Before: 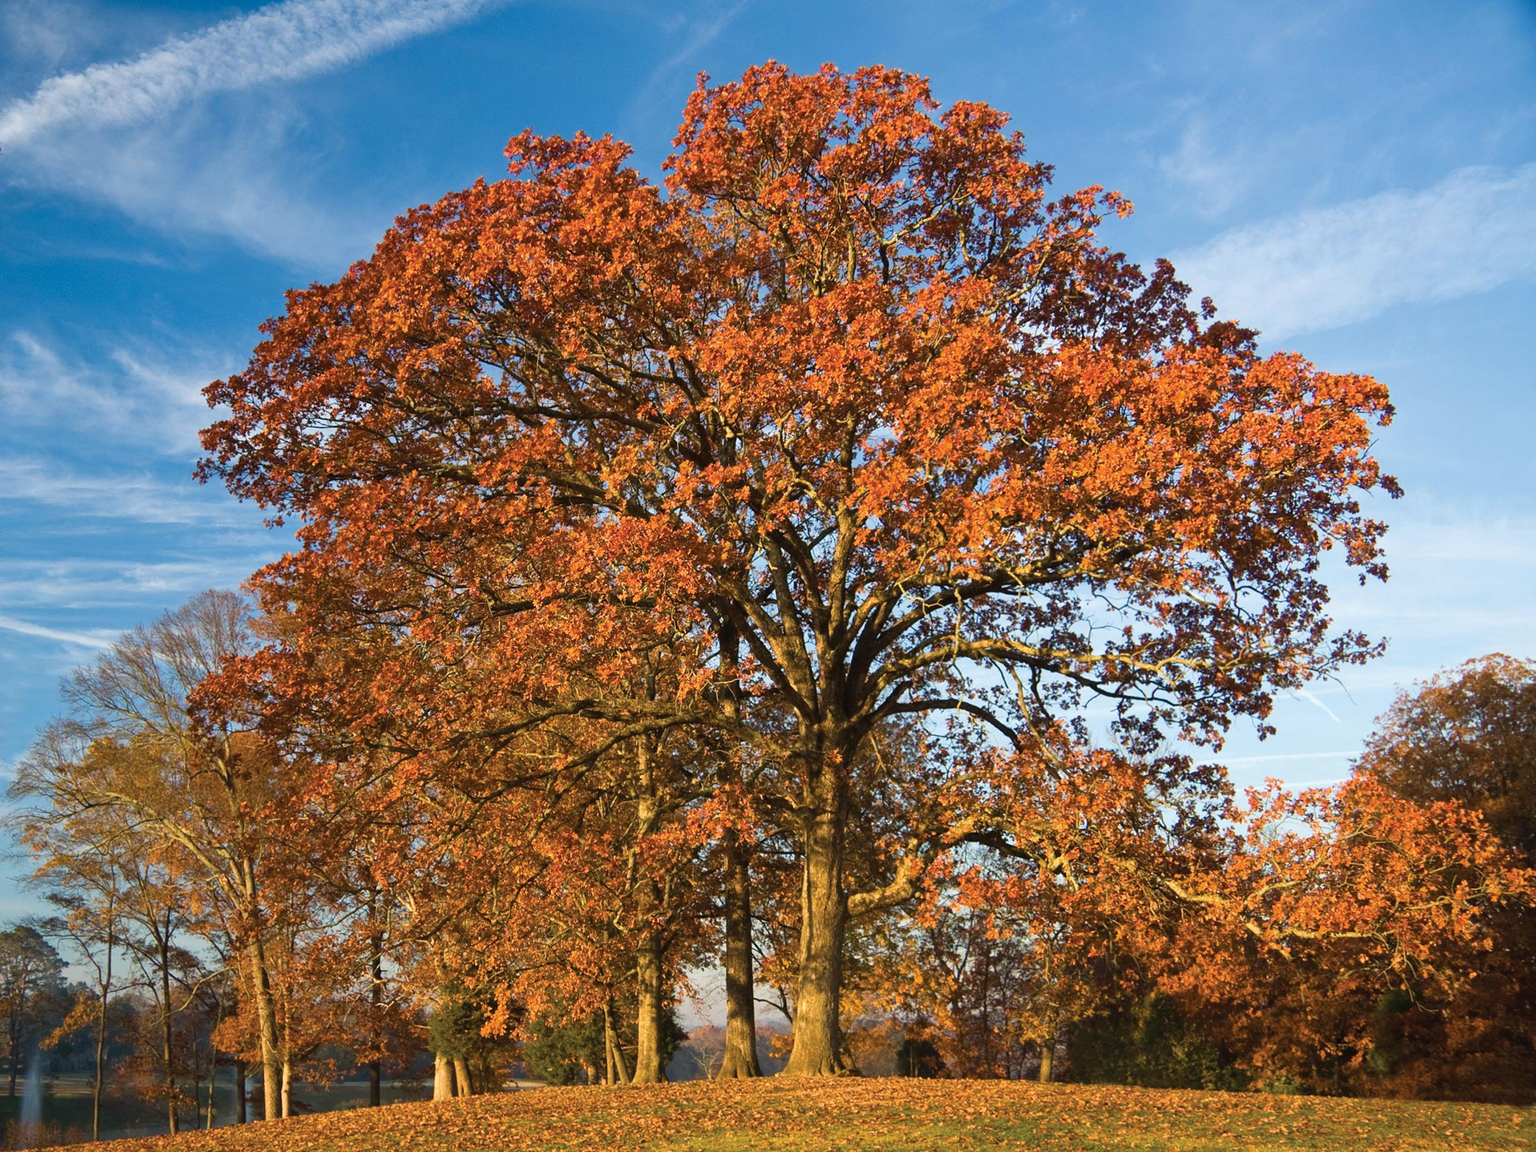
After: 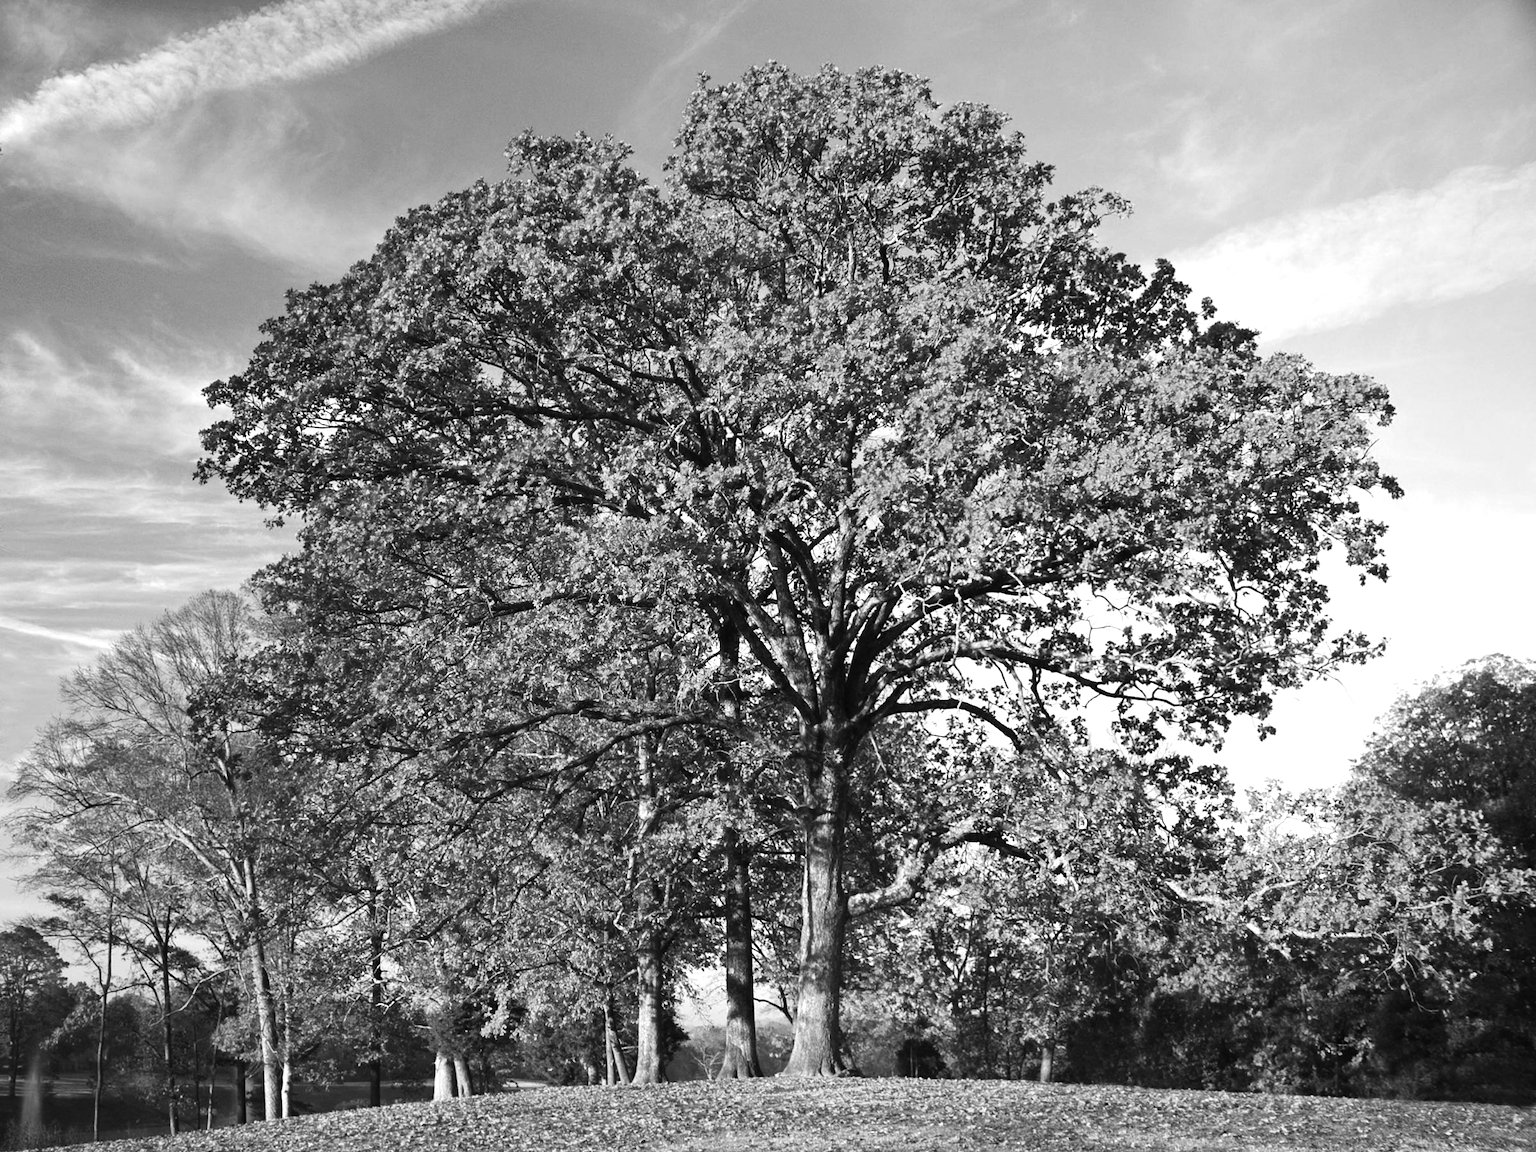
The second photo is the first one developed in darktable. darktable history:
contrast brightness saturation: contrast 0.1, brightness 0.03, saturation 0.09
tone equalizer: -8 EV -0.75 EV, -7 EV -0.7 EV, -6 EV -0.6 EV, -5 EV -0.4 EV, -3 EV 0.4 EV, -2 EV 0.6 EV, -1 EV 0.7 EV, +0 EV 0.75 EV, edges refinement/feathering 500, mask exposure compensation -1.57 EV, preserve details no
monochrome: on, module defaults
